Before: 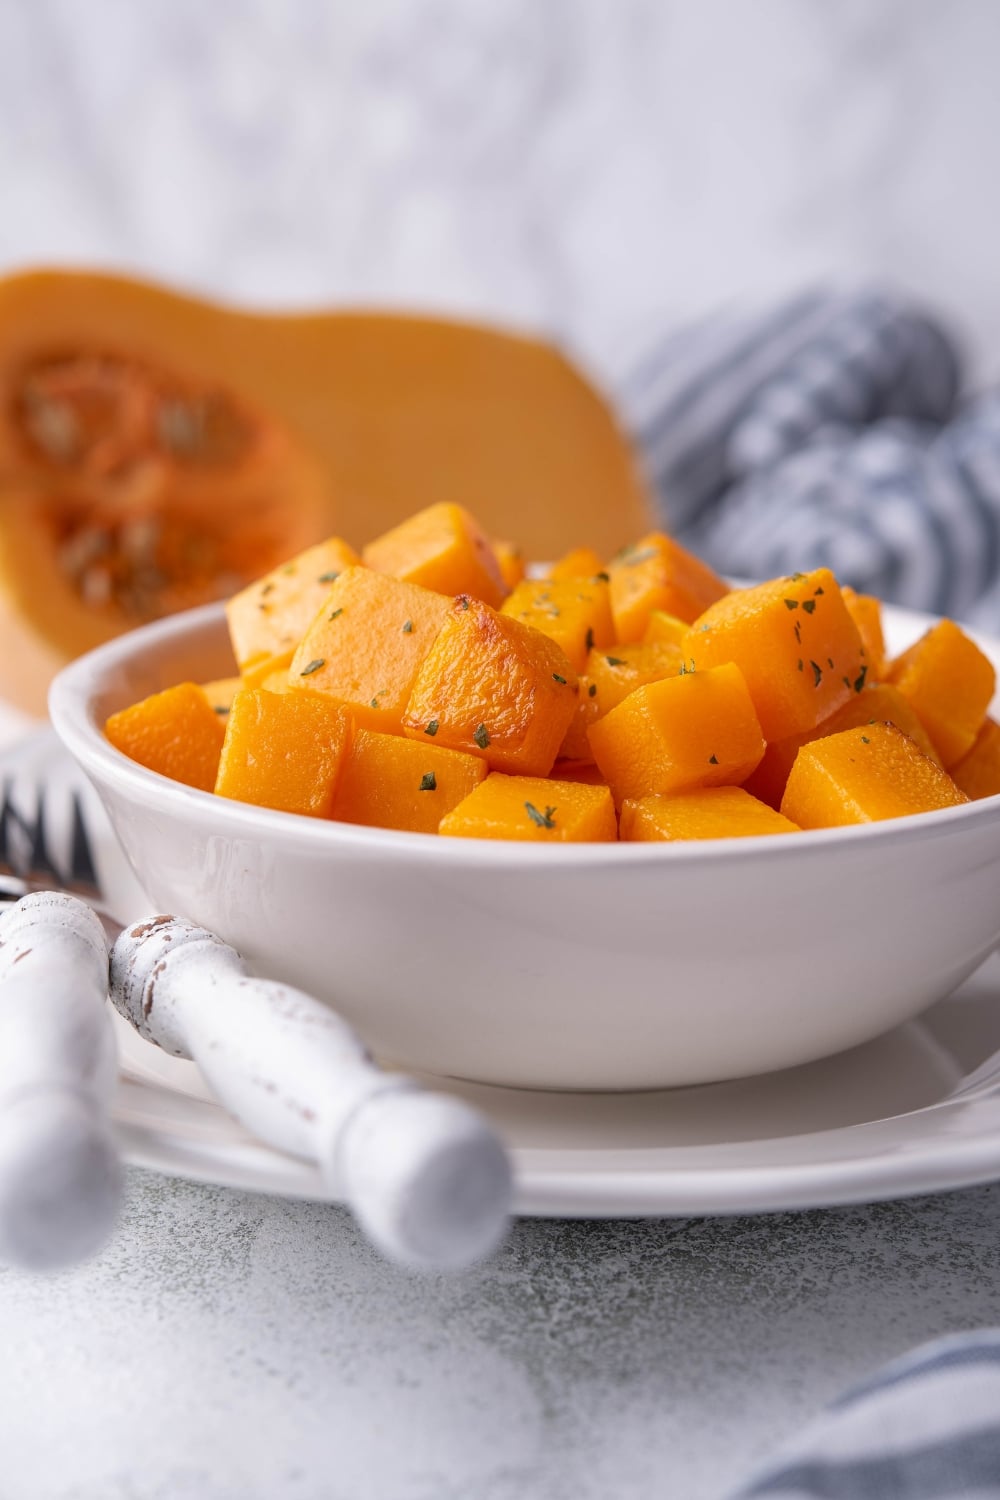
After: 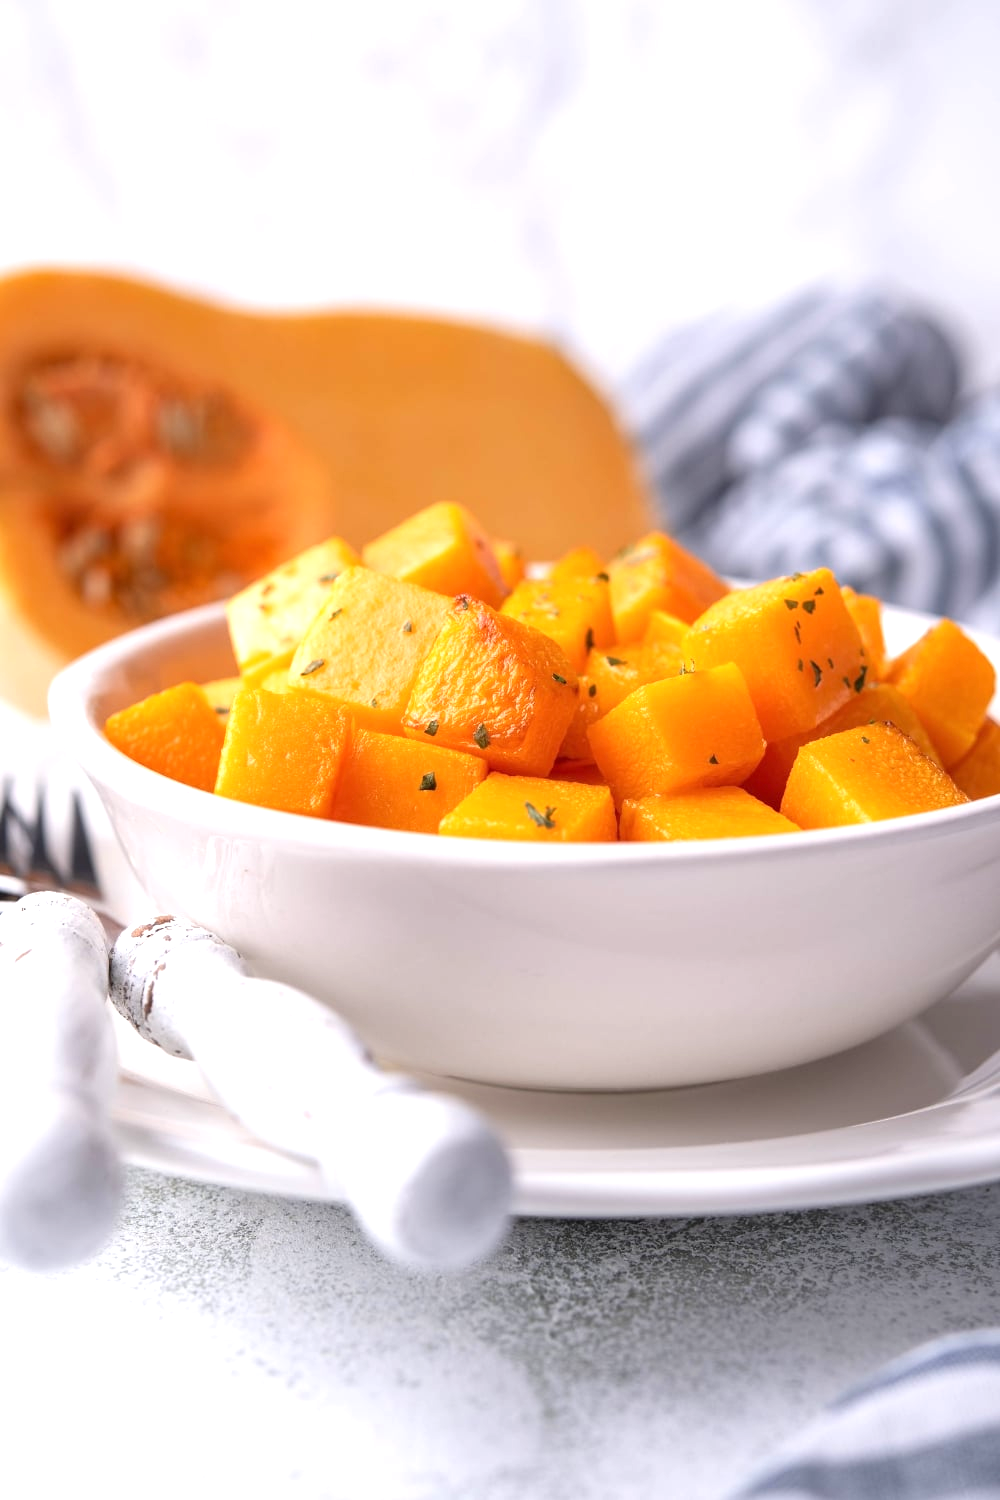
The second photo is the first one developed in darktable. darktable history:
exposure: black level correction 0, exposure 0.692 EV, compensate highlight preservation false
contrast brightness saturation: contrast 0.052
